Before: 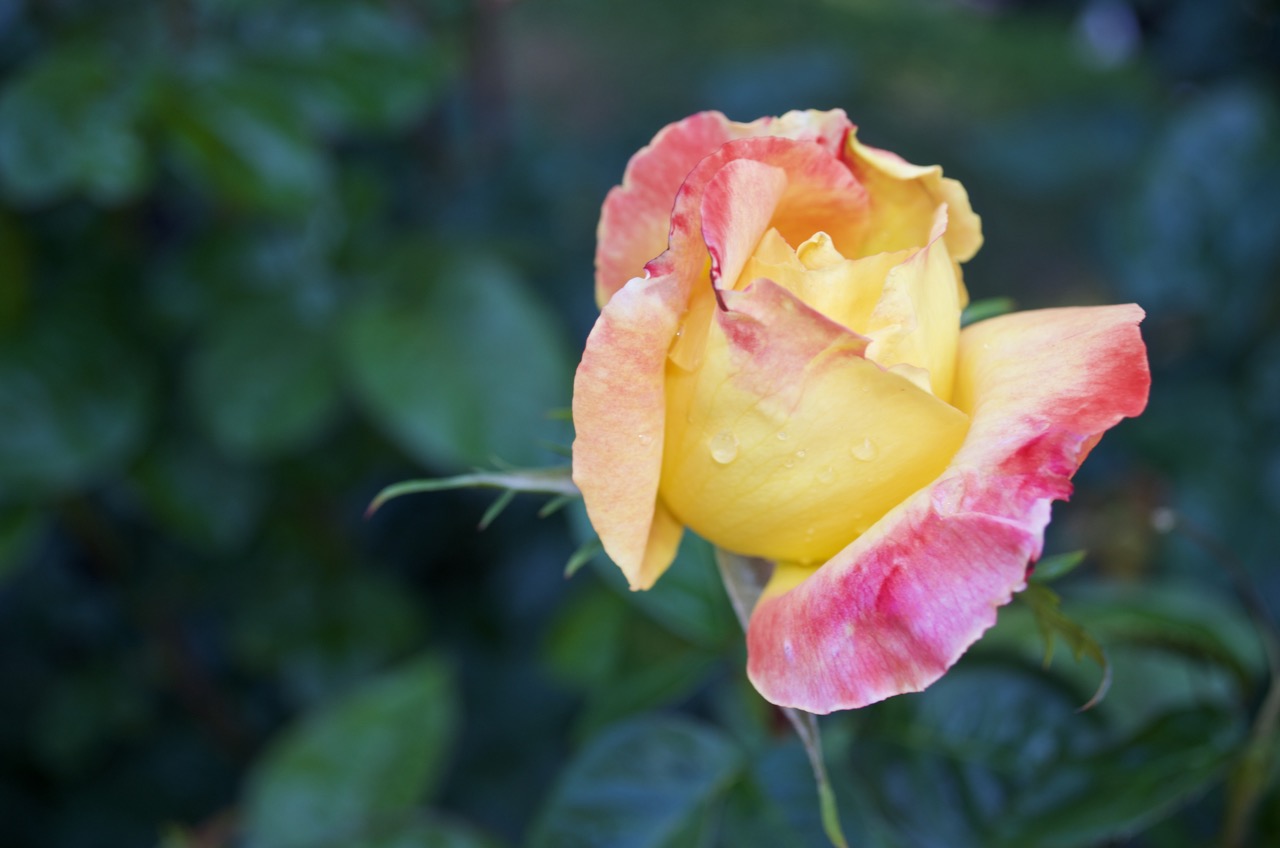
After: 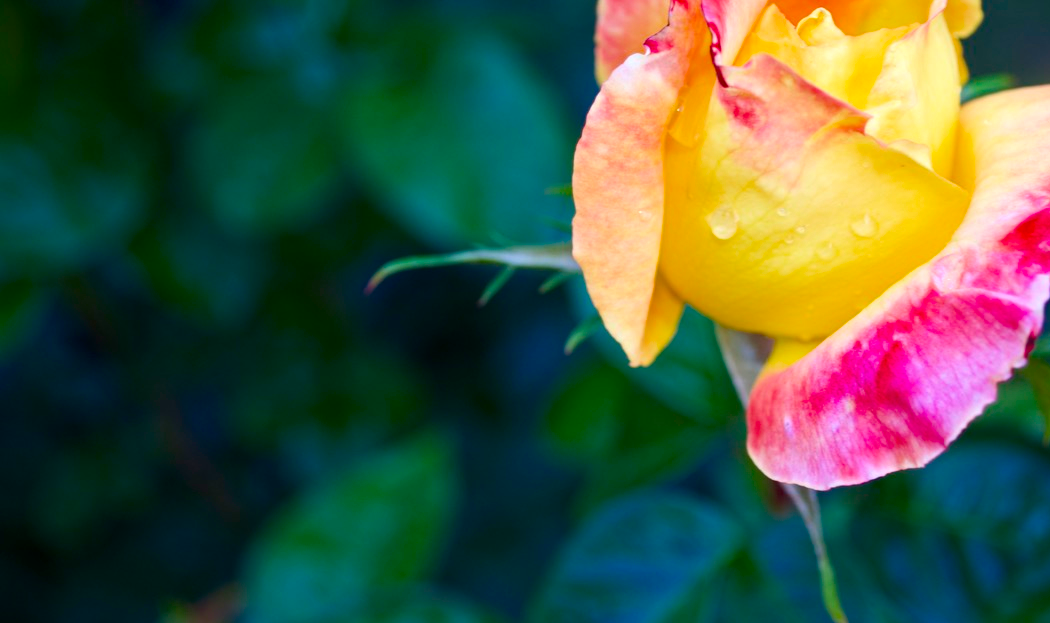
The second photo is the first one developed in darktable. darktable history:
color balance rgb: linear chroma grading › shadows 16%, perceptual saturation grading › global saturation 8%, perceptual saturation grading › shadows 4%, perceptual brilliance grading › global brilliance 2%, perceptual brilliance grading › highlights 8%, perceptual brilliance grading › shadows -4%, global vibrance 16%, saturation formula JzAzBz (2021)
contrast brightness saturation: contrast 0.04, saturation 0.16
crop: top 26.531%, right 17.959%
